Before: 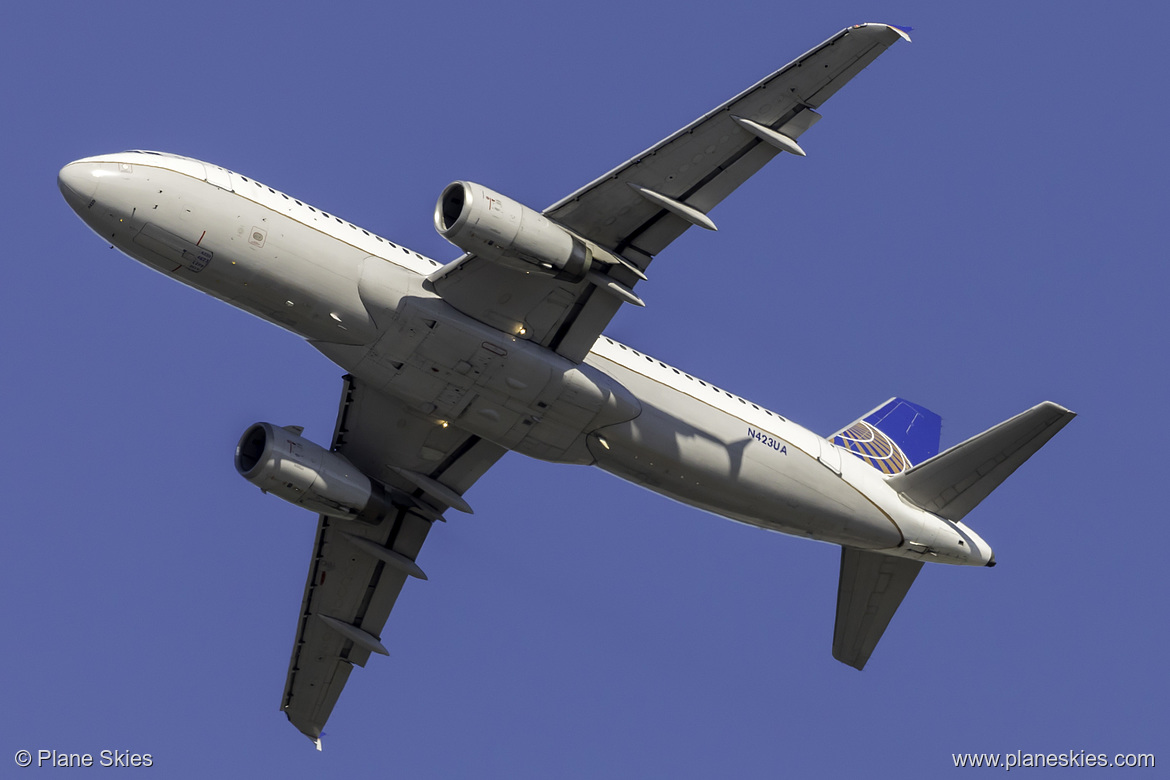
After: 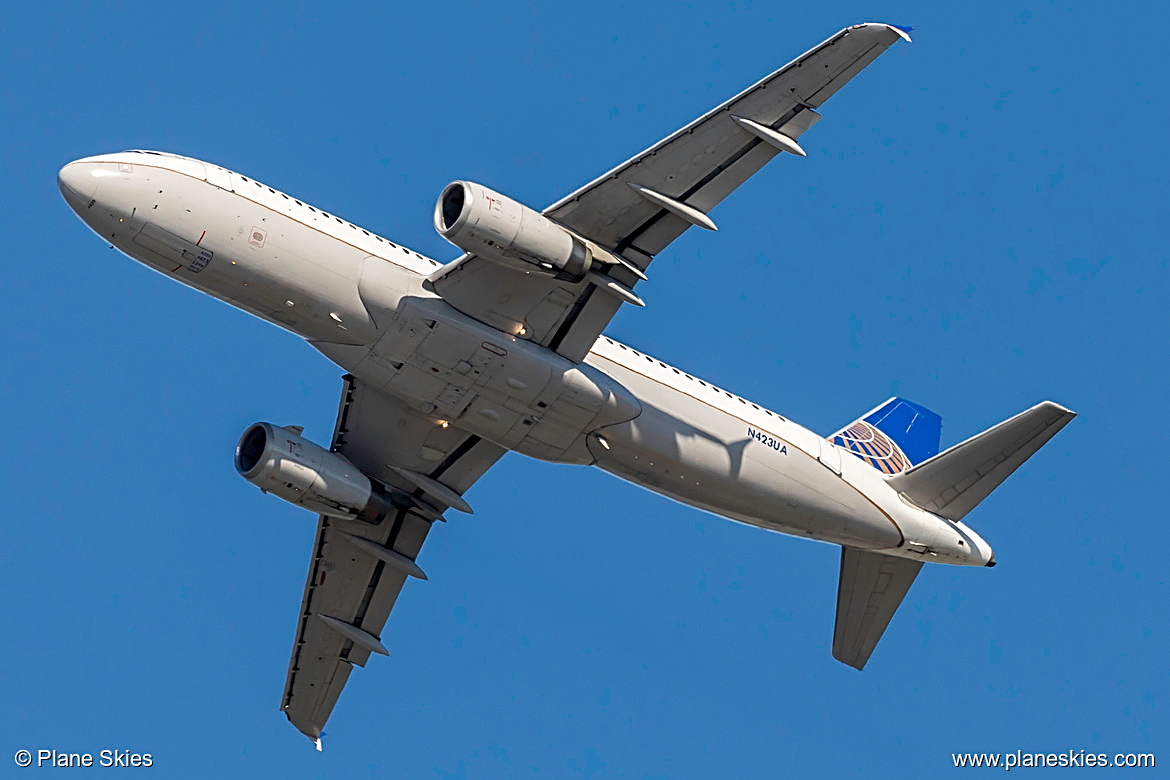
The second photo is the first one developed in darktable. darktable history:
sharpen: radius 2.561, amount 0.646
